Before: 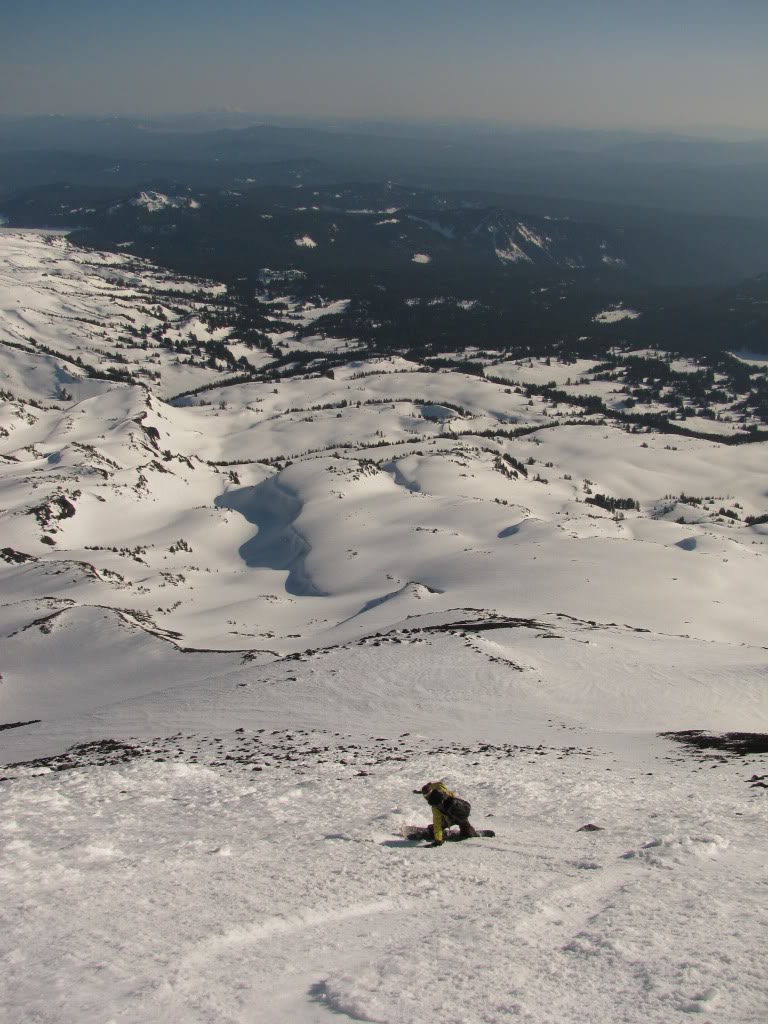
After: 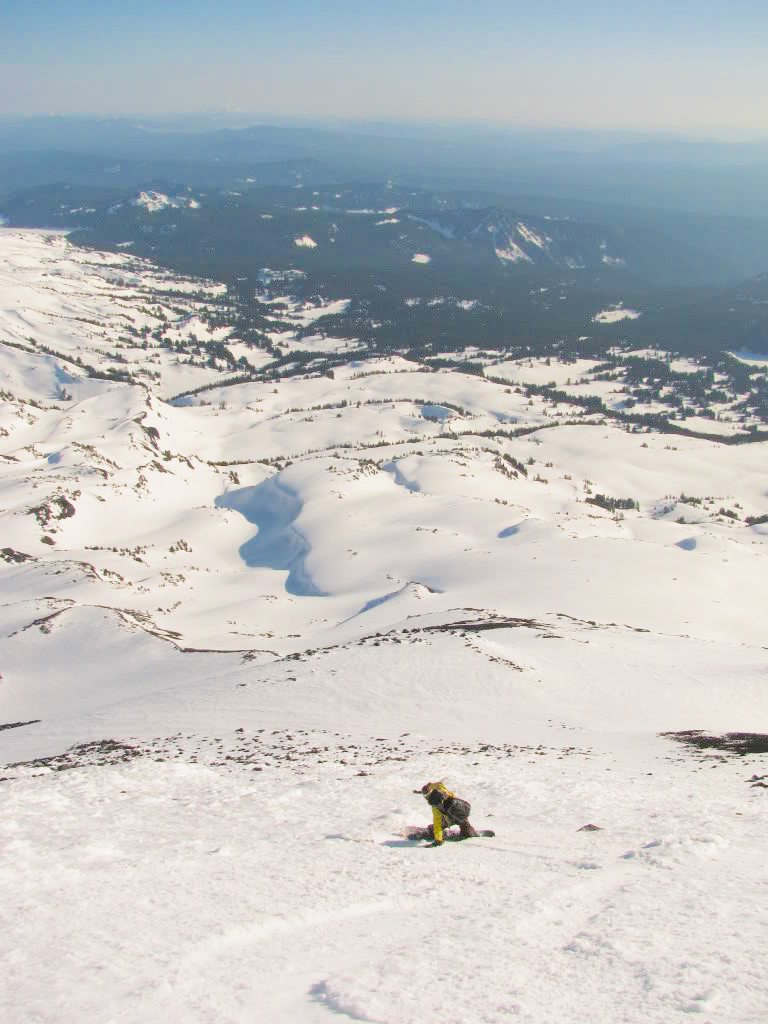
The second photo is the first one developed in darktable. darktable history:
filmic rgb: middle gray luminance 4.29%, black relative exposure -13 EV, white relative exposure 5 EV, threshold 6 EV, target black luminance 0%, hardness 5.19, latitude 59.69%, contrast 0.767, highlights saturation mix 5%, shadows ↔ highlights balance 25.95%, add noise in highlights 0, color science v3 (2019), use custom middle-gray values true, iterations of high-quality reconstruction 0, contrast in highlights soft, enable highlight reconstruction true
color balance: output saturation 120%
